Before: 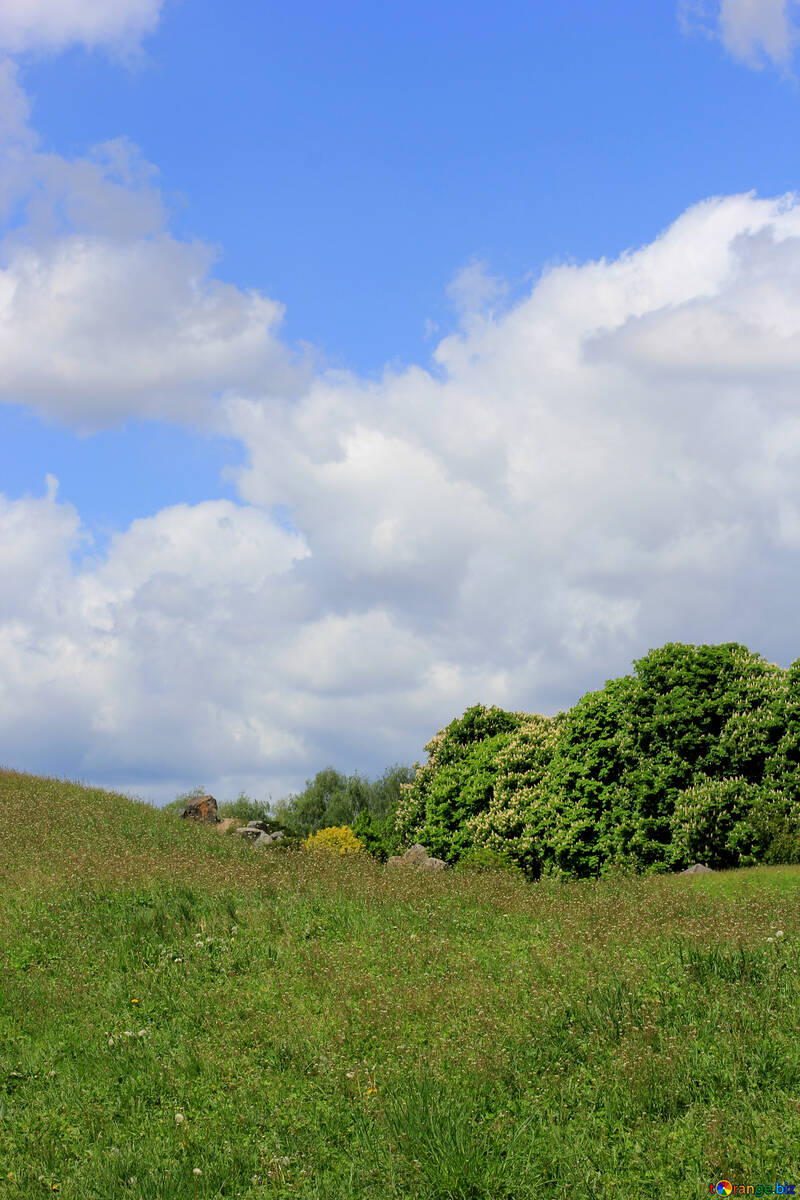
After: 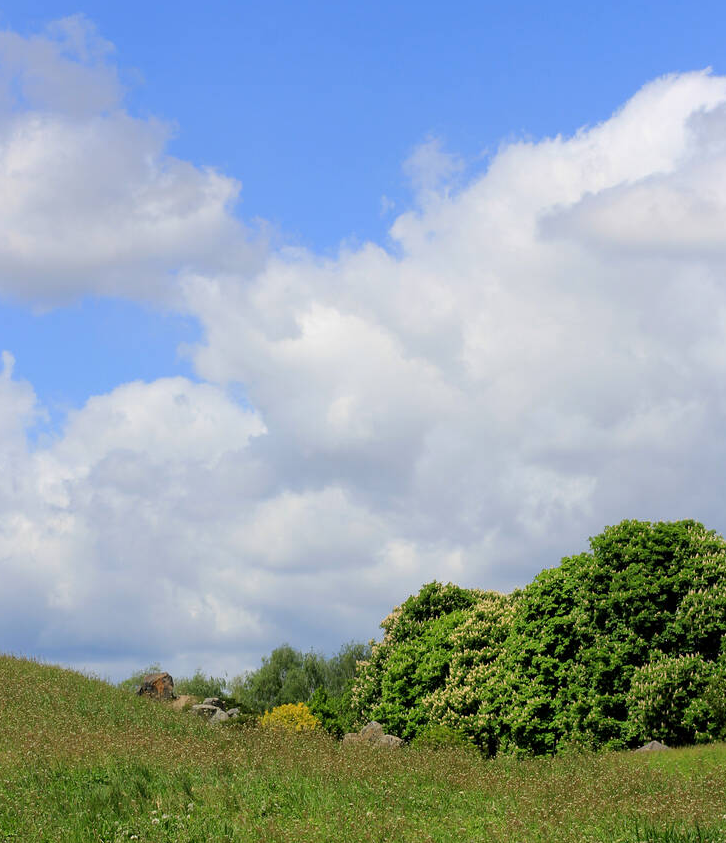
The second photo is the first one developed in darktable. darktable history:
crop: left 5.596%, top 10.314%, right 3.534%, bottom 19.395%
